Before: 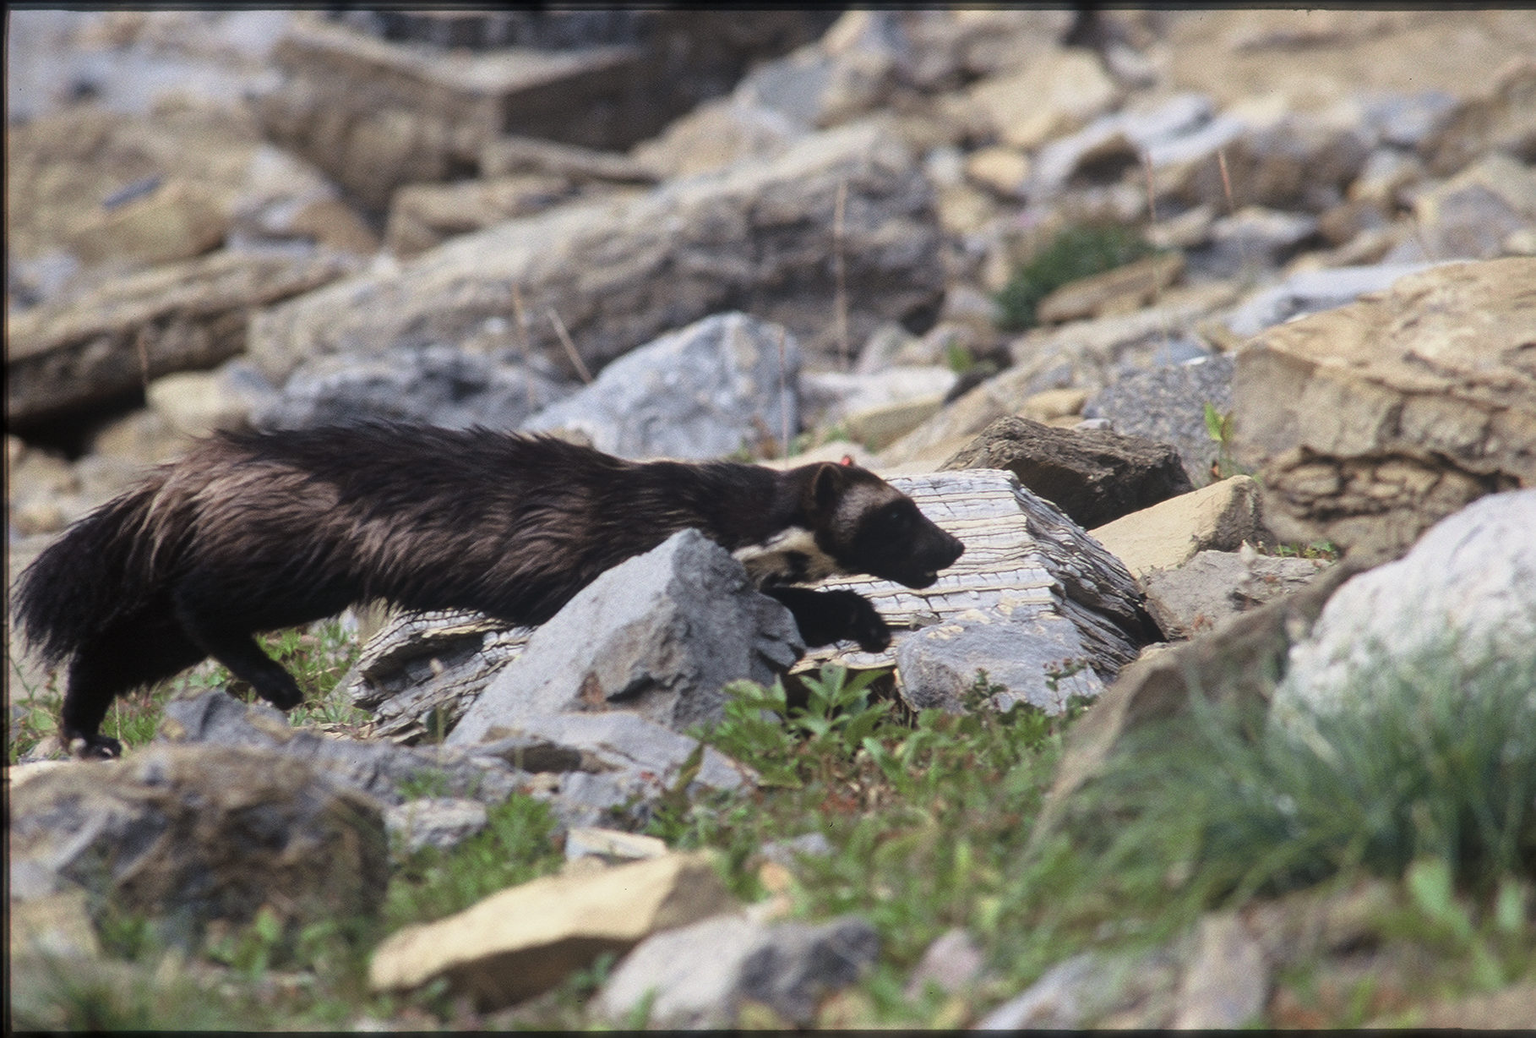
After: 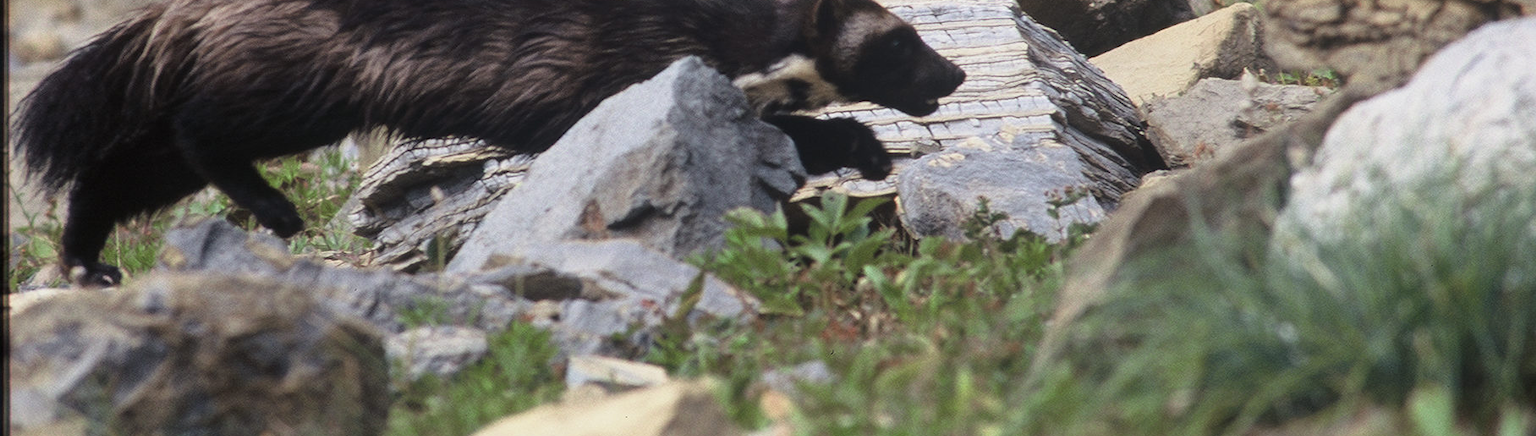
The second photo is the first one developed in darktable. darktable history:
crop: top 45.551%, bottom 12.262%
color balance: on, module defaults
